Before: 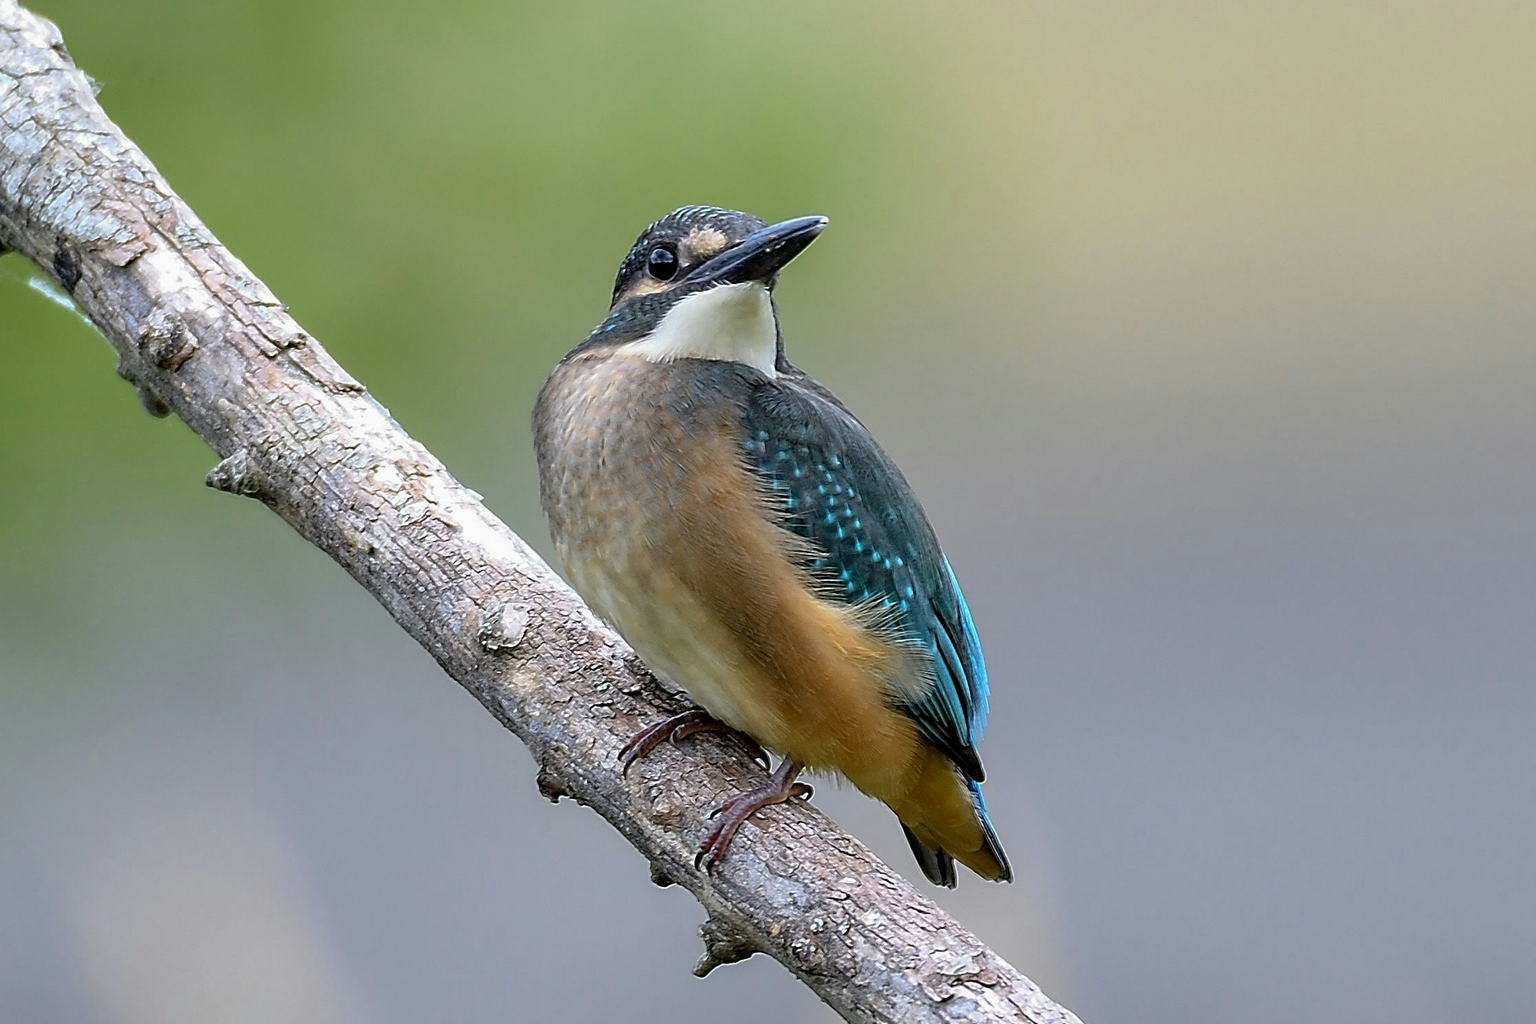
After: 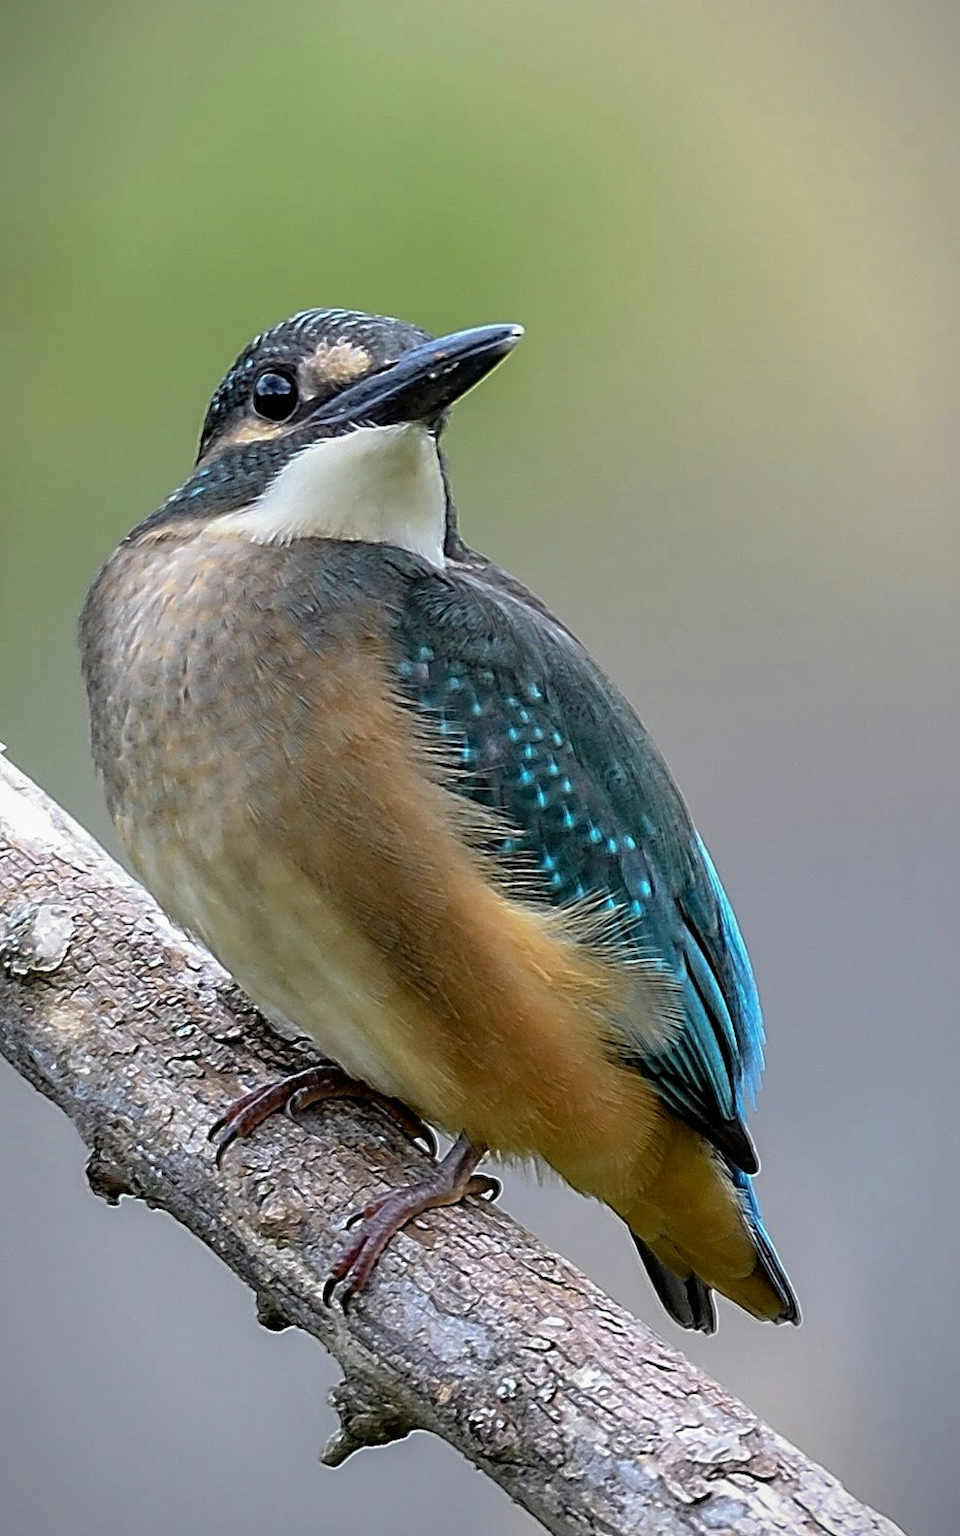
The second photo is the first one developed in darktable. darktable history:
vignetting: fall-off start 100%, fall-off radius 64.94%, automatic ratio true, unbound false
crop: left 31.229%, right 27.105%
